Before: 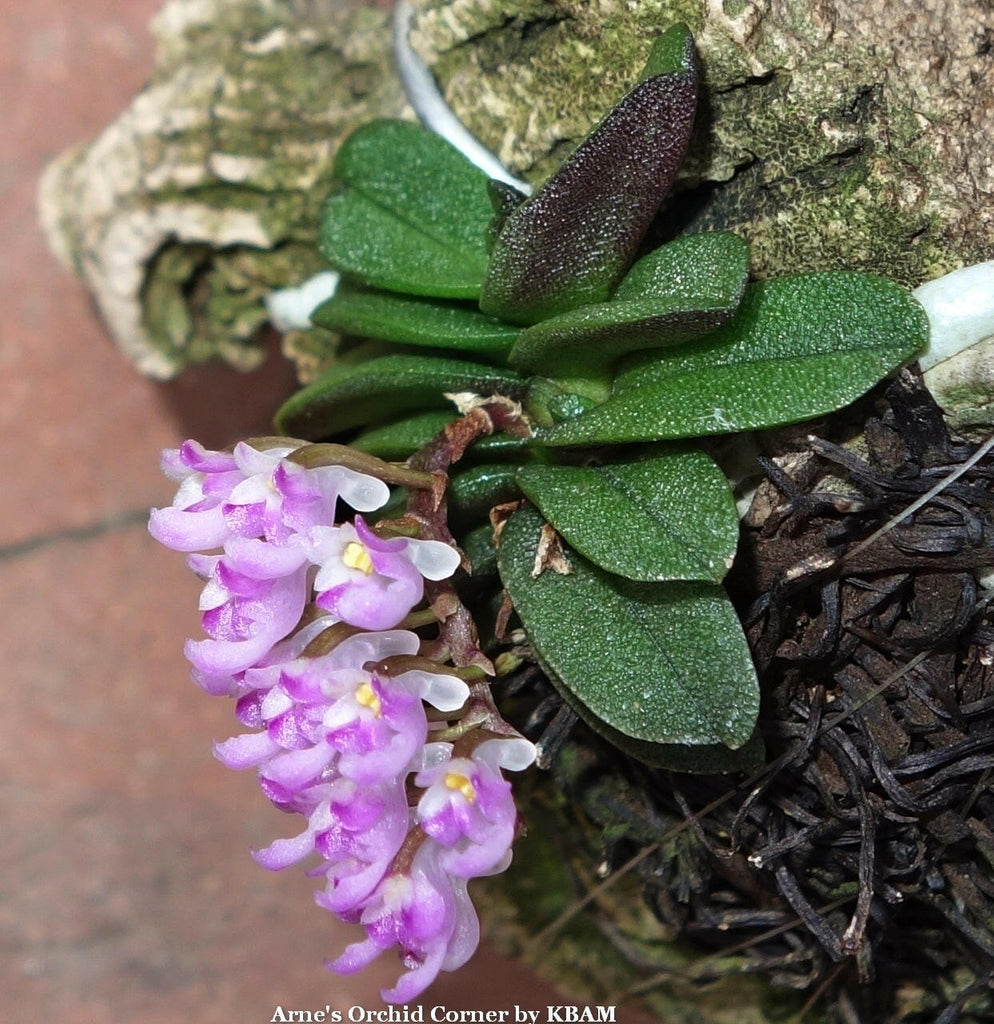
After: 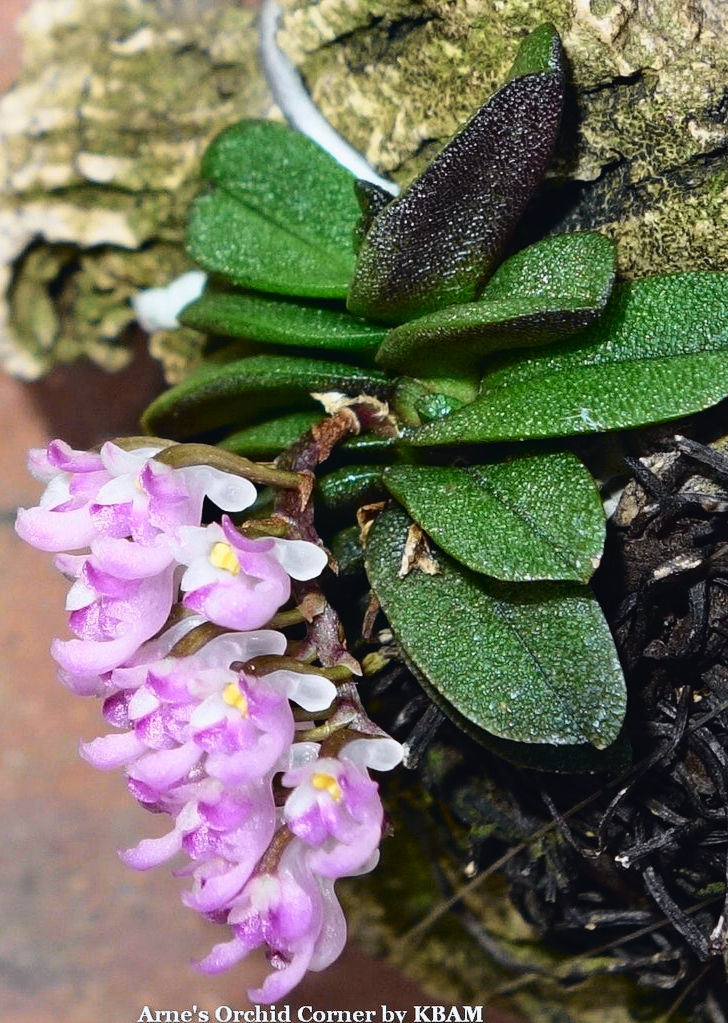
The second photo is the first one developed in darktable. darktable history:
tone curve: curves: ch0 [(0, 0.023) (0.104, 0.058) (0.21, 0.162) (0.469, 0.524) (0.579, 0.65) (0.725, 0.8) (0.858, 0.903) (1, 0.974)]; ch1 [(0, 0) (0.414, 0.395) (0.447, 0.447) (0.502, 0.501) (0.521, 0.512) (0.566, 0.566) (0.618, 0.61) (0.654, 0.642) (1, 1)]; ch2 [(0, 0) (0.369, 0.388) (0.437, 0.453) (0.492, 0.485) (0.524, 0.508) (0.553, 0.566) (0.583, 0.608) (1, 1)], color space Lab, independent channels, preserve colors none
crop: left 13.443%, right 13.31%
